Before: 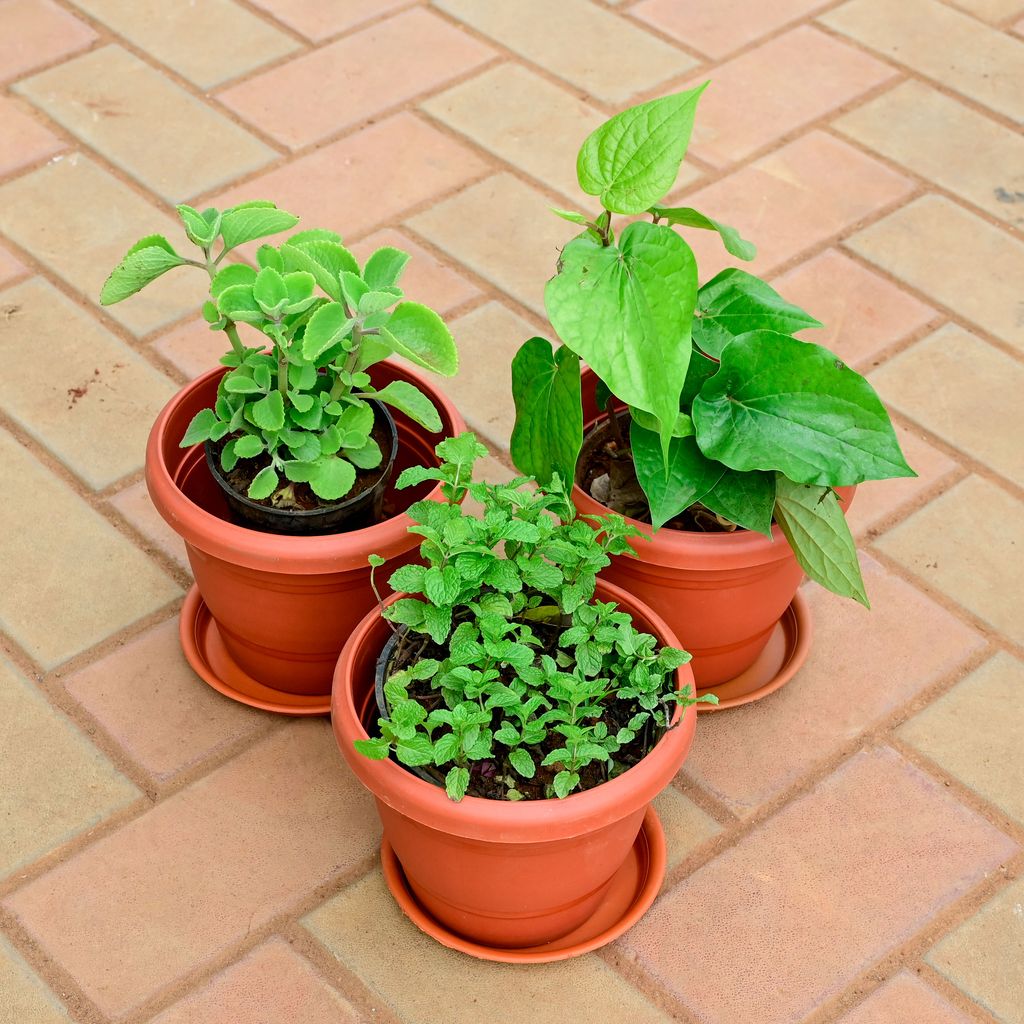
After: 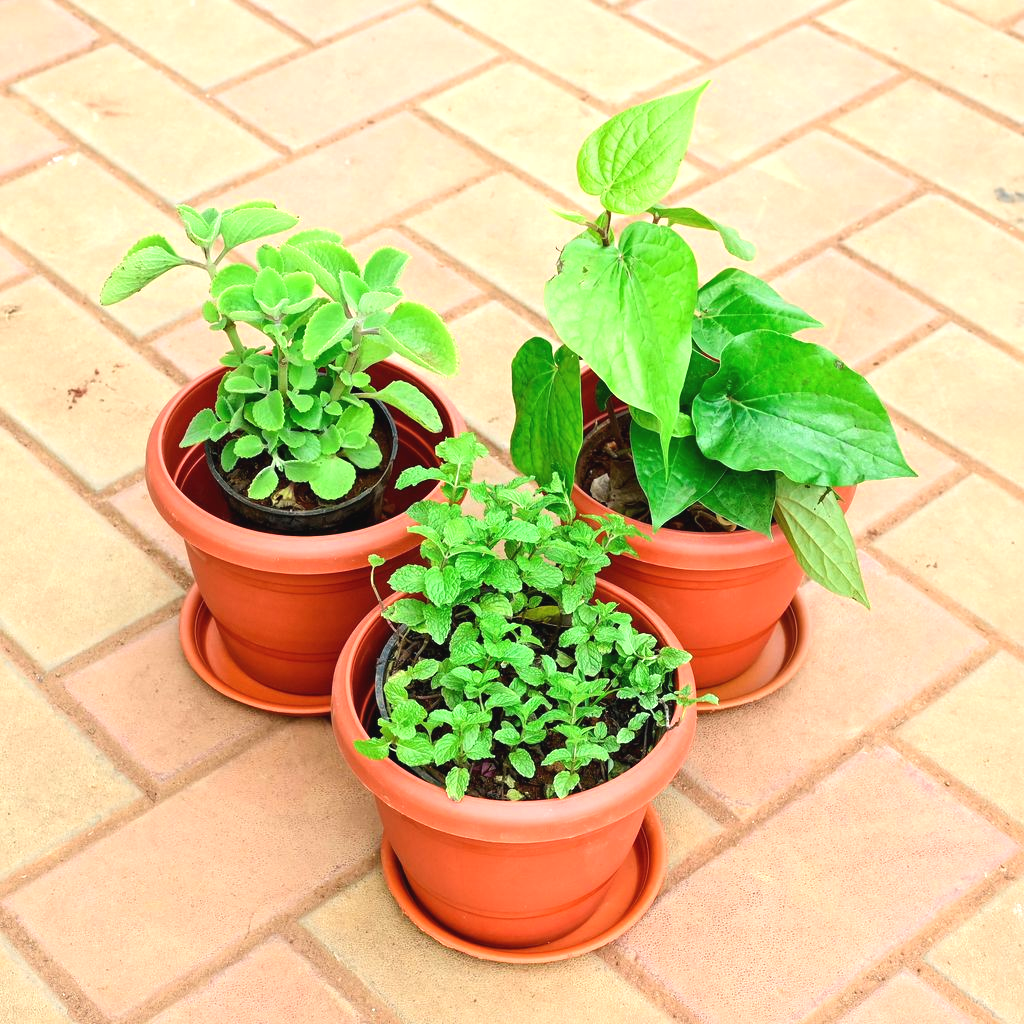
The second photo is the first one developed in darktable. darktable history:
tone equalizer: on, module defaults
exposure: black level correction -0.002, exposure 0.708 EV, compensate exposure bias true, compensate highlight preservation false
